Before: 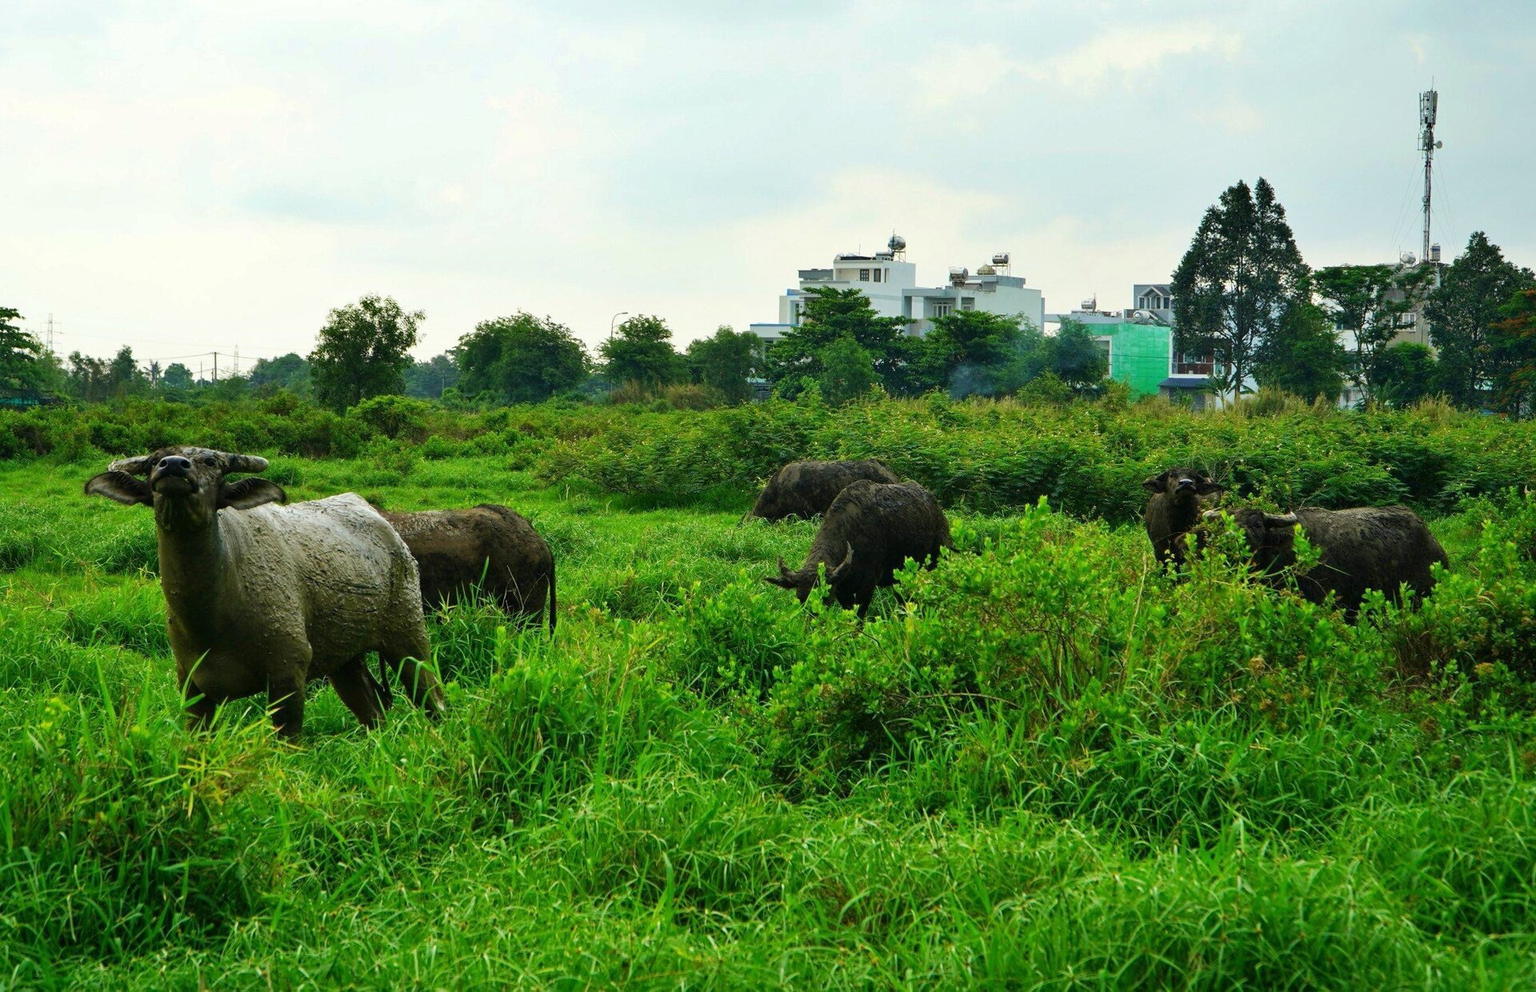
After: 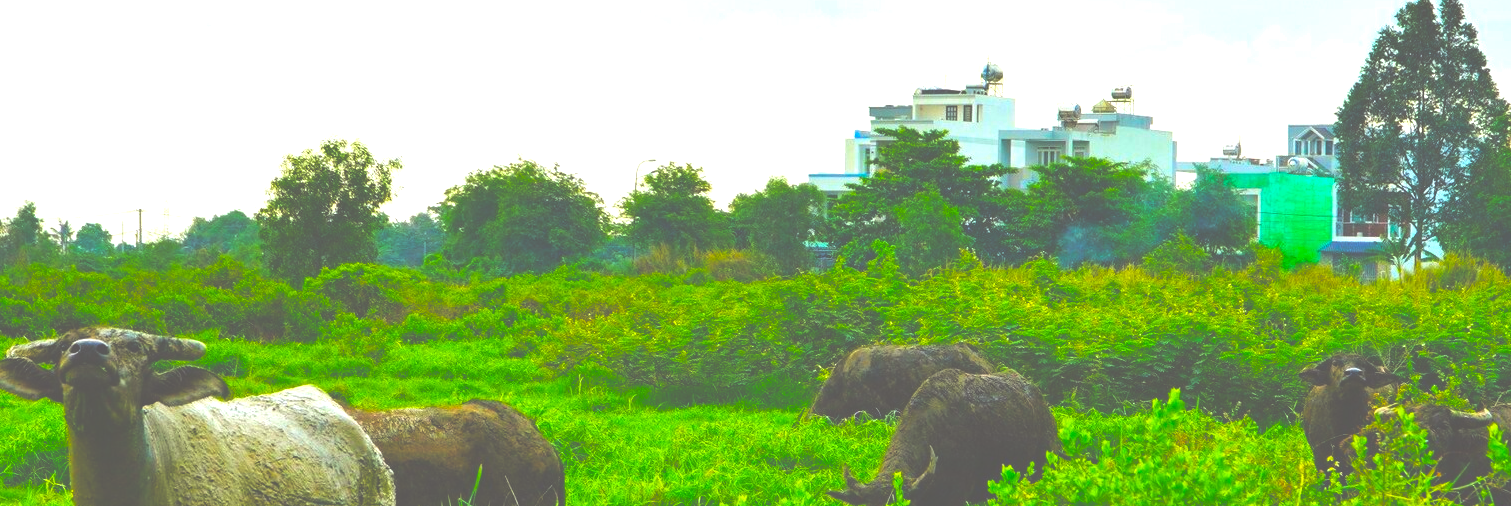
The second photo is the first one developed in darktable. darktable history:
color balance rgb: power › chroma 0.288%, power › hue 22.06°, linear chroma grading › global chroma 49.983%, perceptual saturation grading › global saturation 29.469%, perceptual brilliance grading › highlights 6.807%, perceptual brilliance grading › mid-tones 16.707%, perceptual brilliance grading › shadows -5.452%, global vibrance 19.706%
exposure: black level correction -0.071, exposure 0.502 EV, compensate highlight preservation false
contrast brightness saturation: contrast -0.012, brightness -0.006, saturation 0.032
crop: left 6.767%, top 18.684%, right 14.505%, bottom 40.494%
